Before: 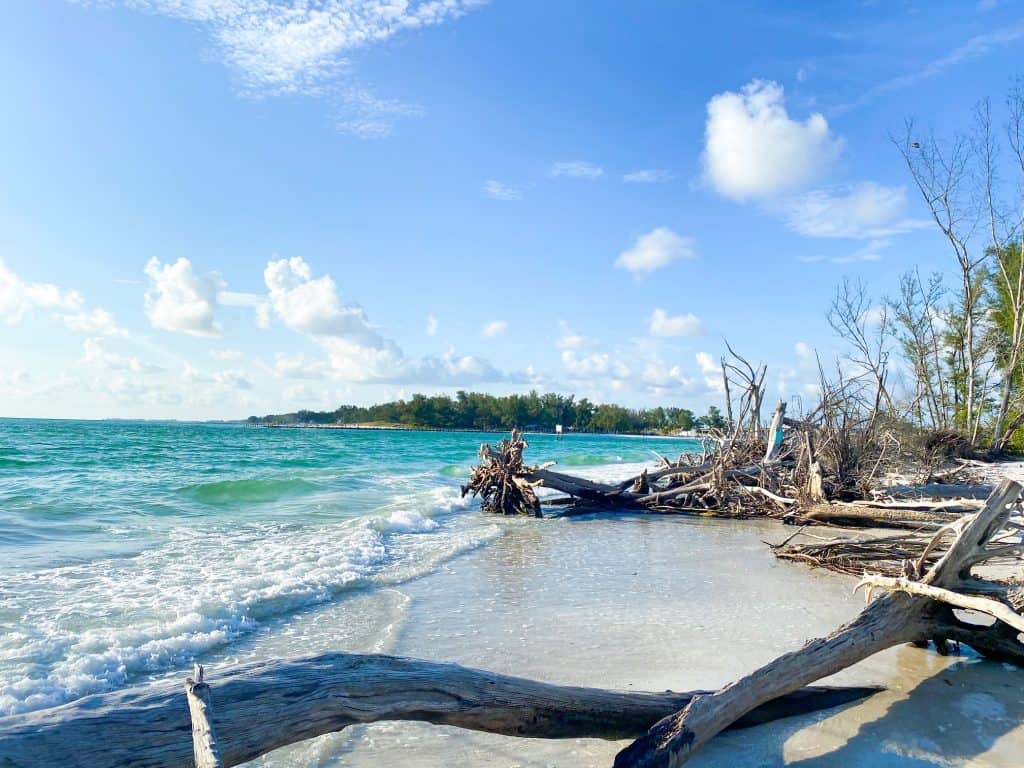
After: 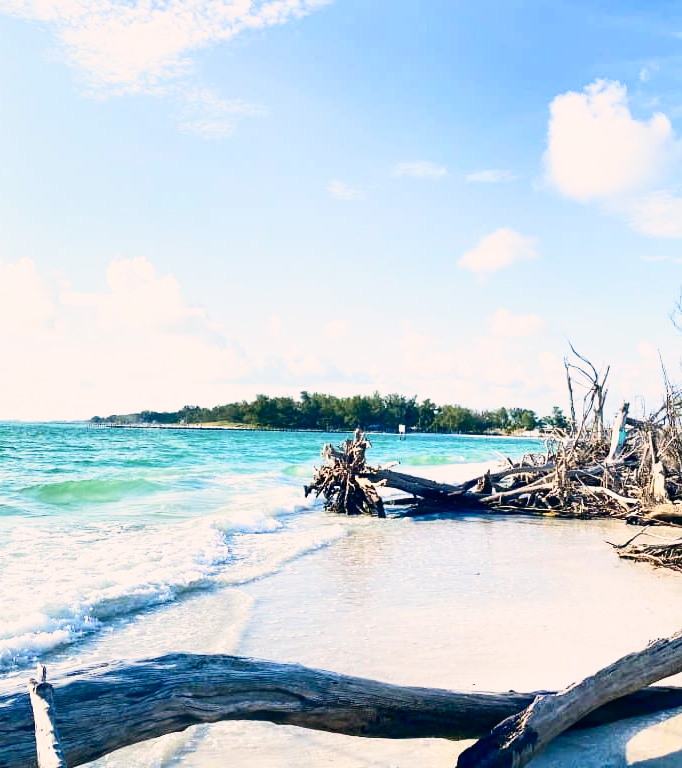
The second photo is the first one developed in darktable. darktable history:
crop: left 15.429%, right 17.902%
contrast brightness saturation: contrast 0.289
base curve: curves: ch0 [(0, 0) (0.088, 0.125) (0.176, 0.251) (0.354, 0.501) (0.613, 0.749) (1, 0.877)], preserve colors none
color correction: highlights a* 5.47, highlights b* 5.3, shadows a* -4.85, shadows b* -5.14
